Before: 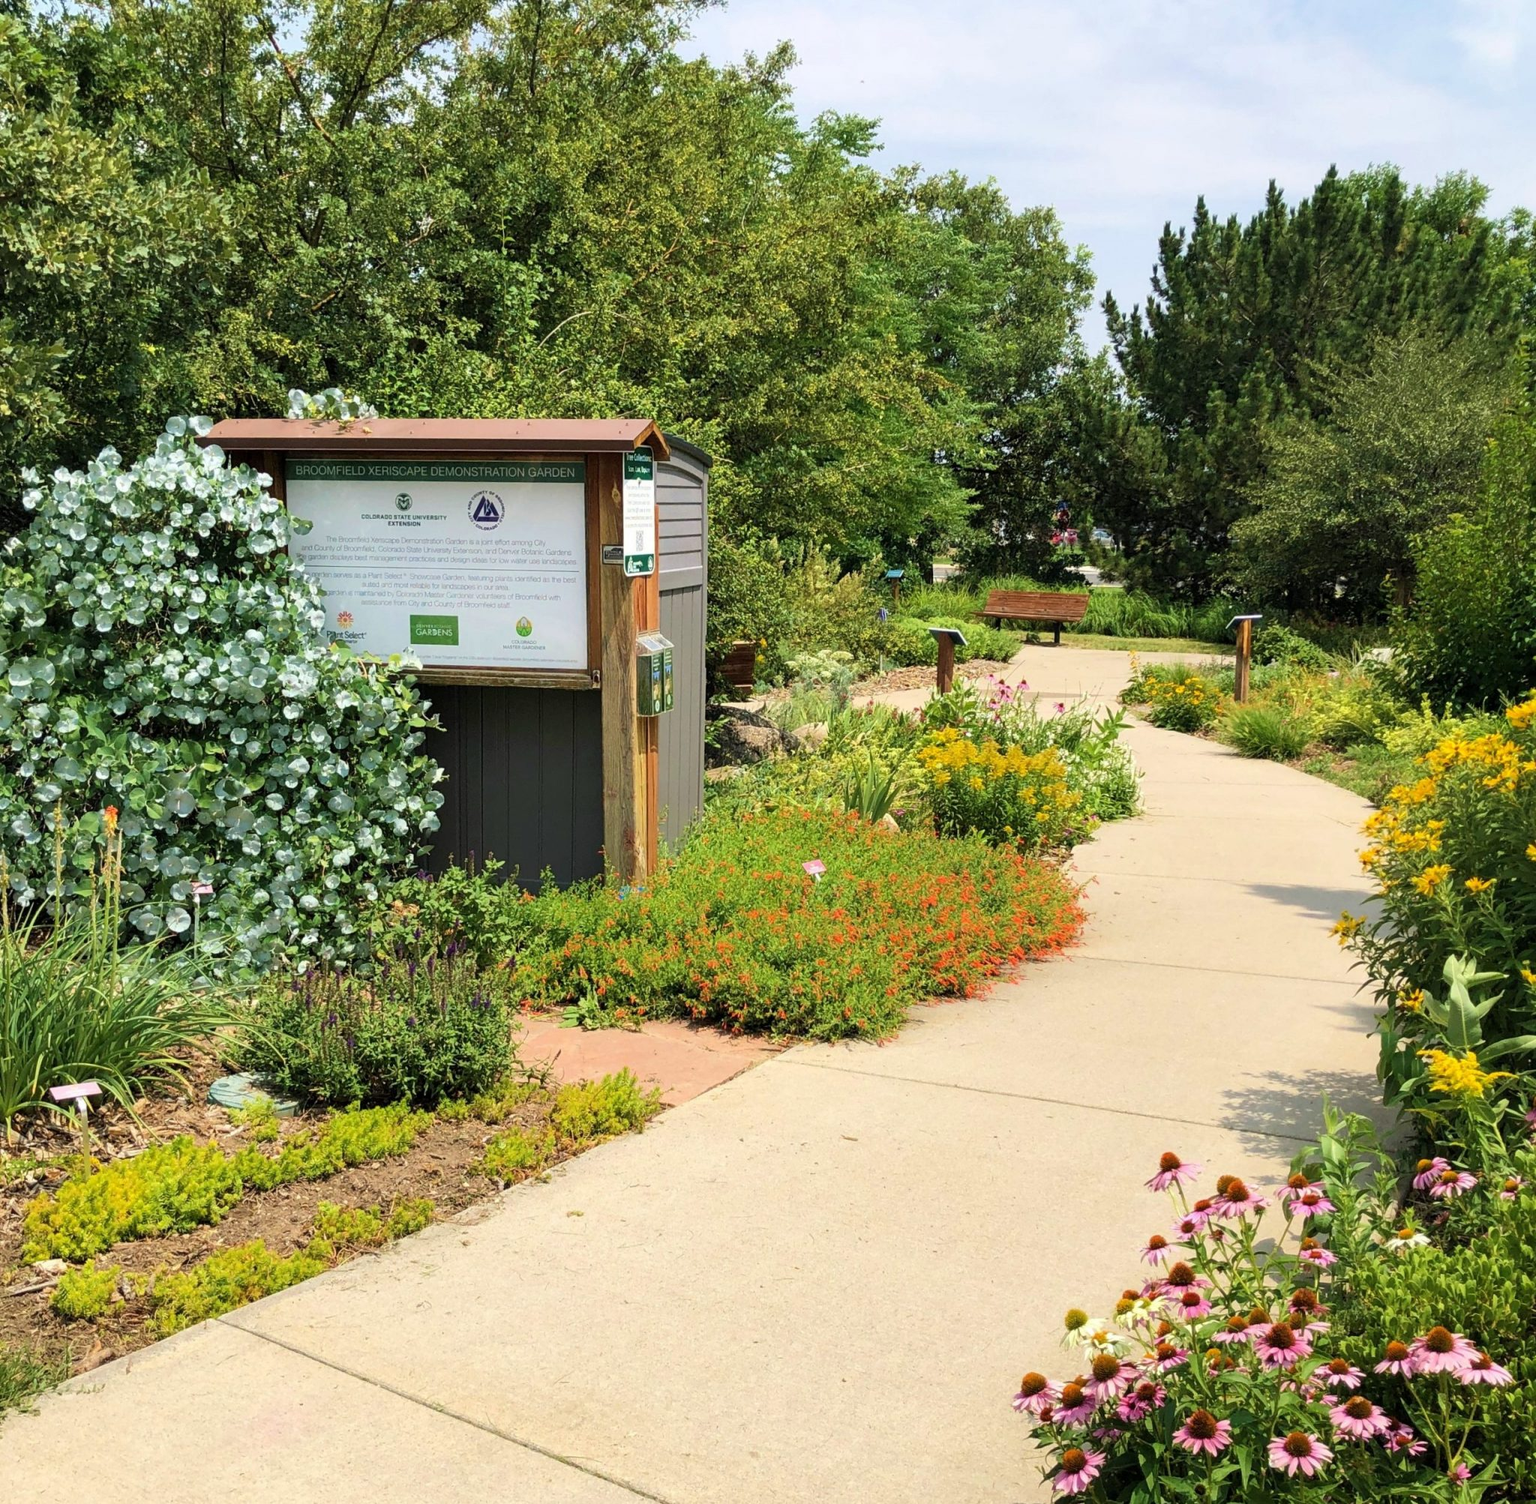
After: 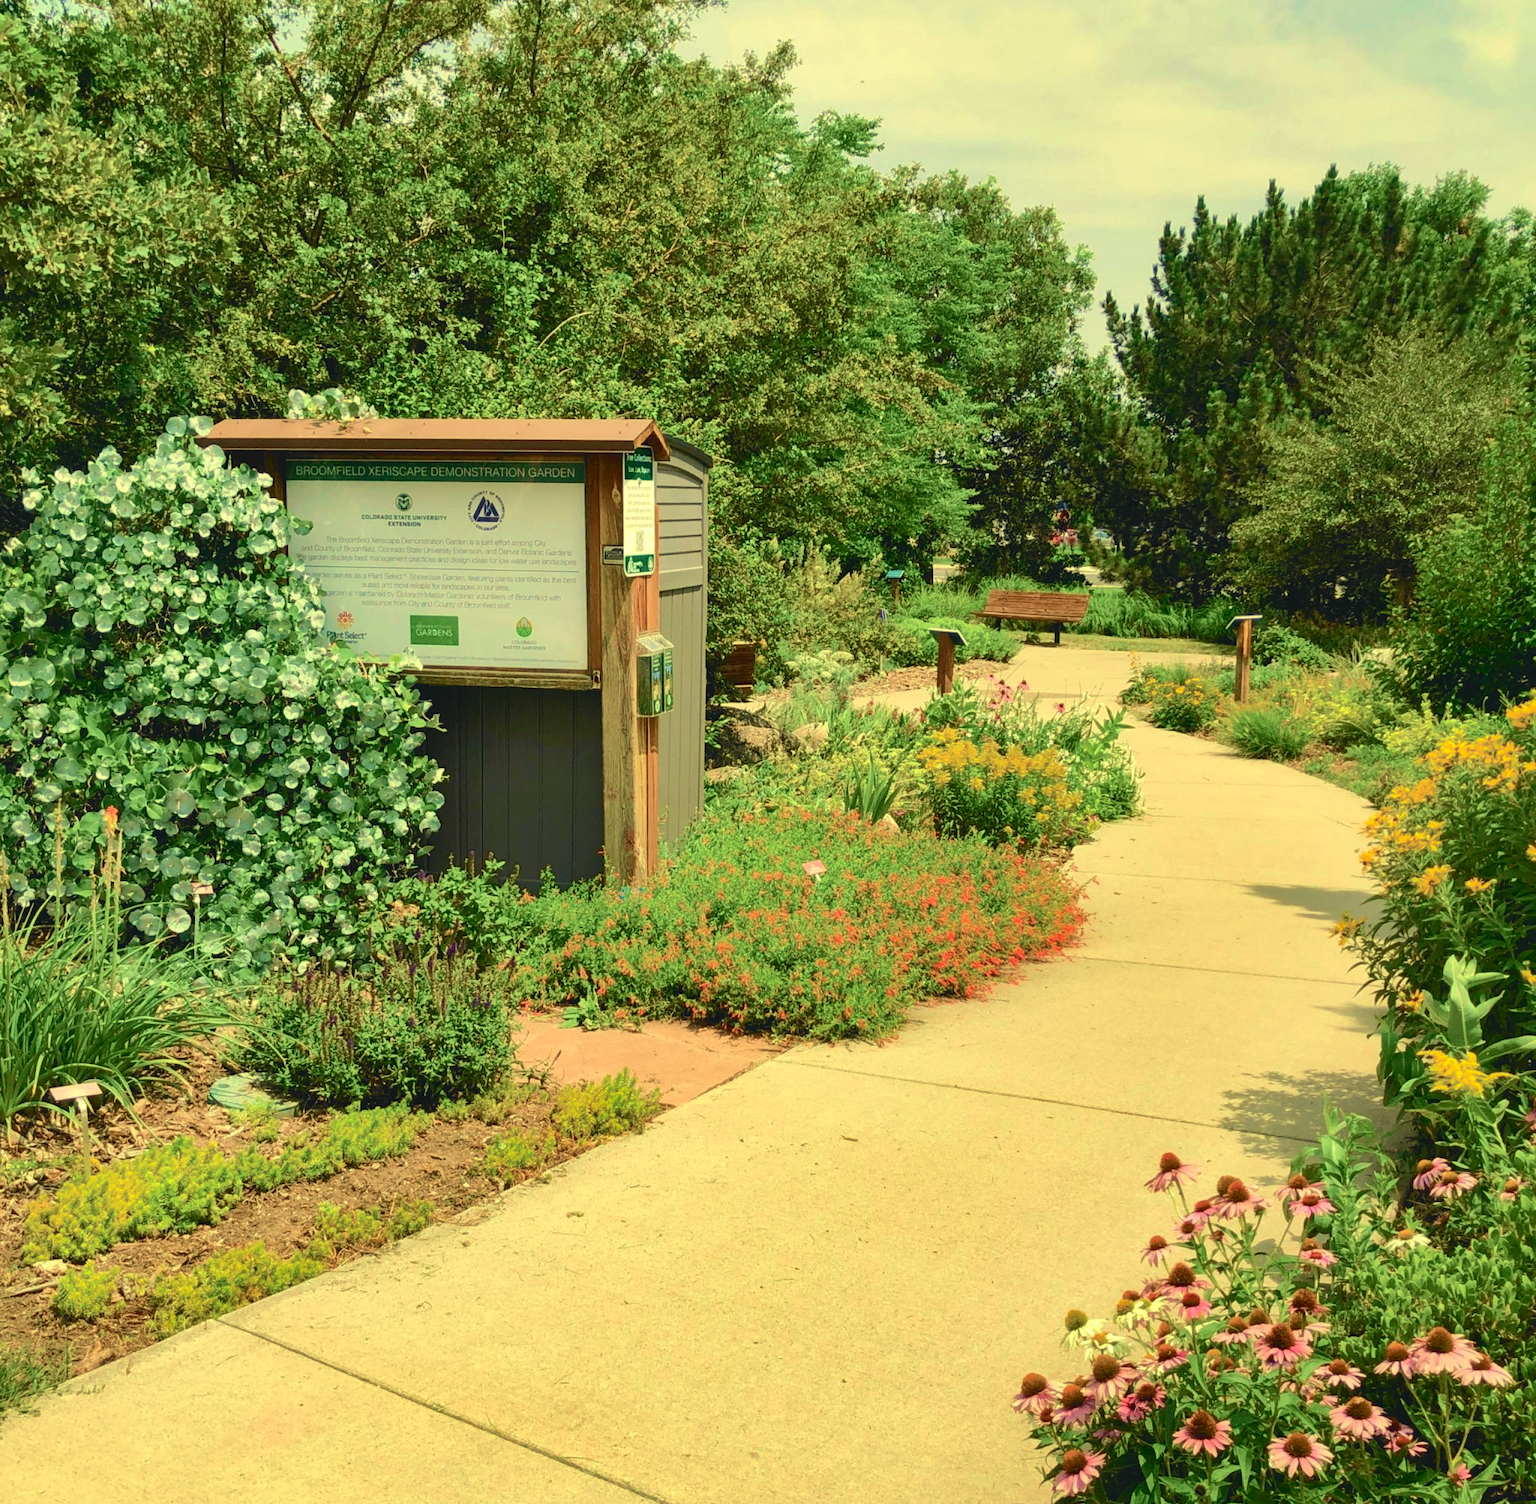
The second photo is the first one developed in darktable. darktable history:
shadows and highlights: on, module defaults
tone curve: curves: ch0 [(0, 0.046) (0.037, 0.056) (0.176, 0.162) (0.33, 0.331) (0.432, 0.475) (0.601, 0.665) (0.843, 0.876) (1, 1)]; ch1 [(0, 0) (0.339, 0.349) (0.445, 0.42) (0.476, 0.47) (0.497, 0.492) (0.523, 0.514) (0.557, 0.558) (0.632, 0.615) (0.728, 0.746) (1, 1)]; ch2 [(0, 0) (0.327, 0.324) (0.417, 0.44) (0.46, 0.453) (0.502, 0.495) (0.526, 0.52) (0.54, 0.55) (0.606, 0.626) (0.745, 0.704) (1, 1)], color space Lab, independent channels, preserve colors none
color correction: highlights a* -6.69, highlights b* 0.49
white balance: red 1.08, blue 0.791
